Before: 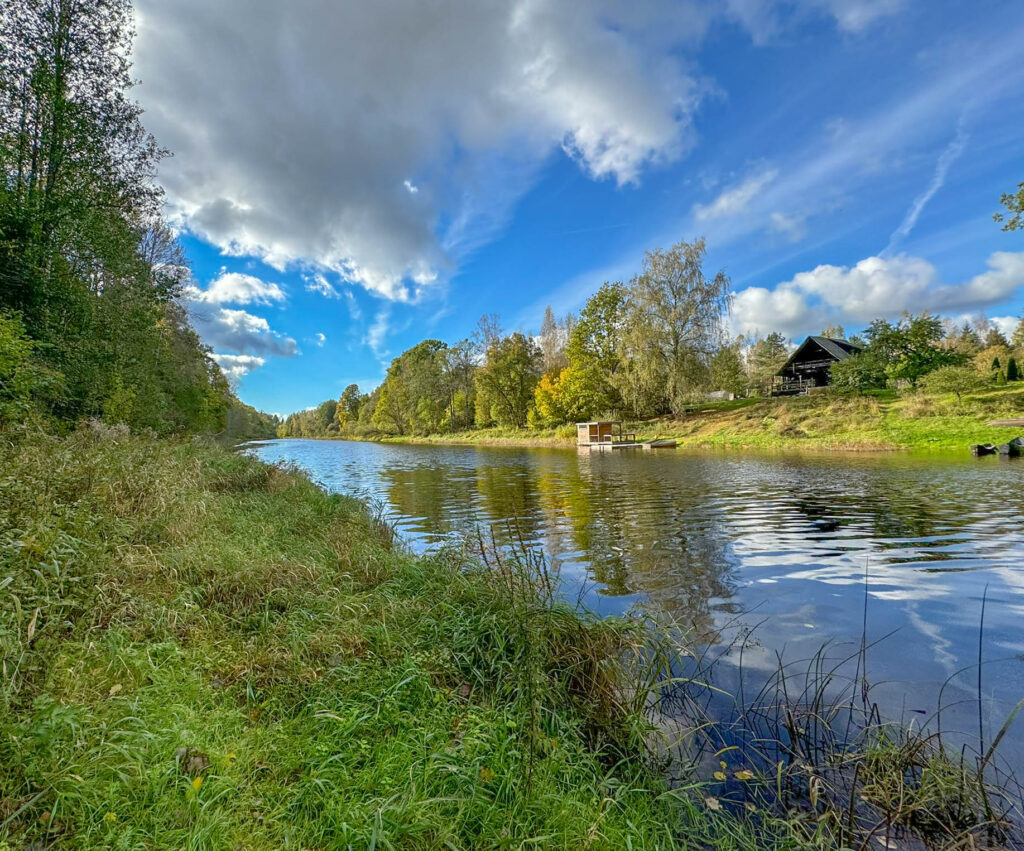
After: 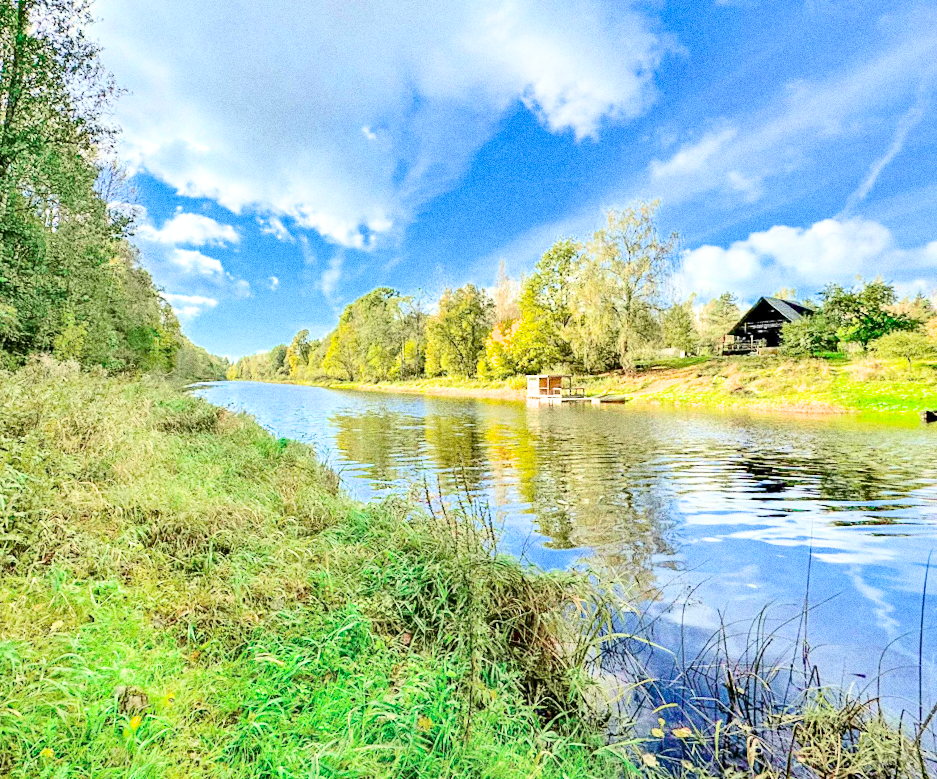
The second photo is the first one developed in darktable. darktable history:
filmic rgb: black relative exposure -7.65 EV, white relative exposure 4.56 EV, hardness 3.61, color science v6 (2022)
tone curve: curves: ch0 [(0, 0) (0.049, 0.01) (0.154, 0.081) (0.491, 0.519) (0.748, 0.765) (1, 0.919)]; ch1 [(0, 0) (0.172, 0.123) (0.317, 0.272) (0.401, 0.422) (0.499, 0.497) (0.531, 0.54) (0.615, 0.603) (0.741, 0.783) (1, 1)]; ch2 [(0, 0) (0.411, 0.424) (0.483, 0.478) (0.544, 0.56) (0.686, 0.638) (1, 1)], color space Lab, independent channels, preserve colors none
levels: mode automatic
shadows and highlights: white point adjustment 0.05, highlights color adjustment 55.9%, soften with gaussian
exposure: exposure 2.25 EV, compensate highlight preservation false
crop and rotate: angle -1.96°, left 3.097%, top 4.154%, right 1.586%, bottom 0.529%
grain: coarseness 0.09 ISO, strength 40%
